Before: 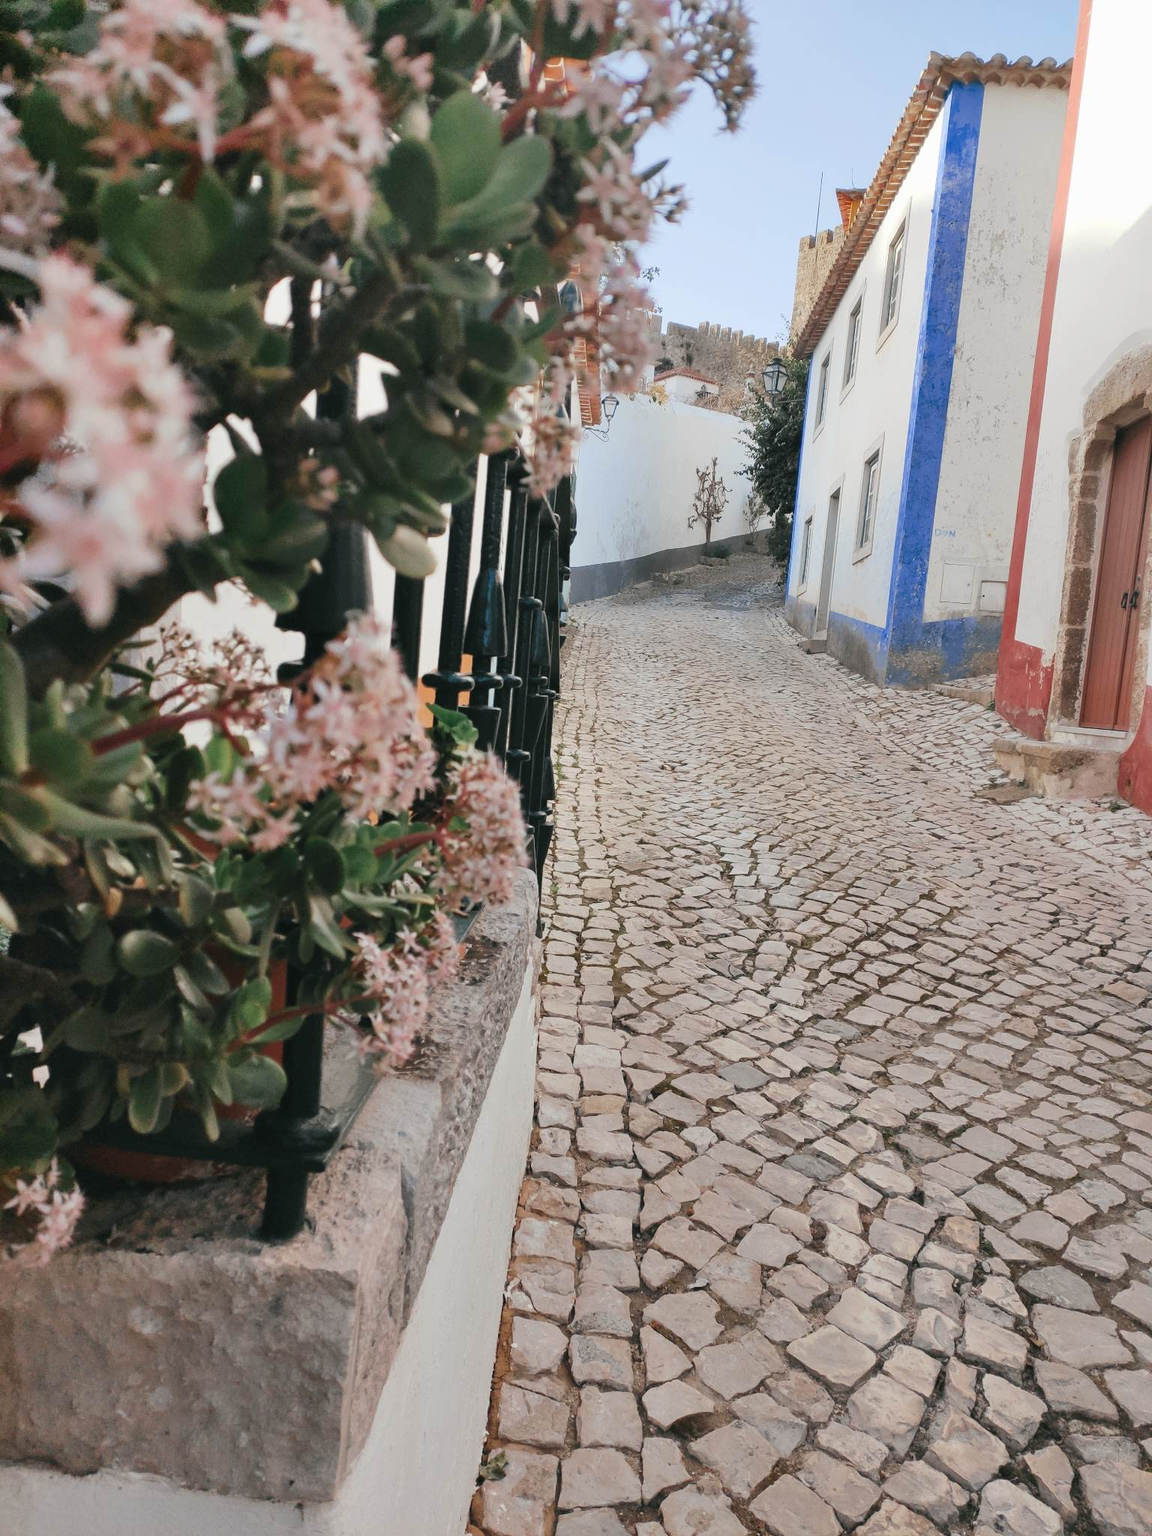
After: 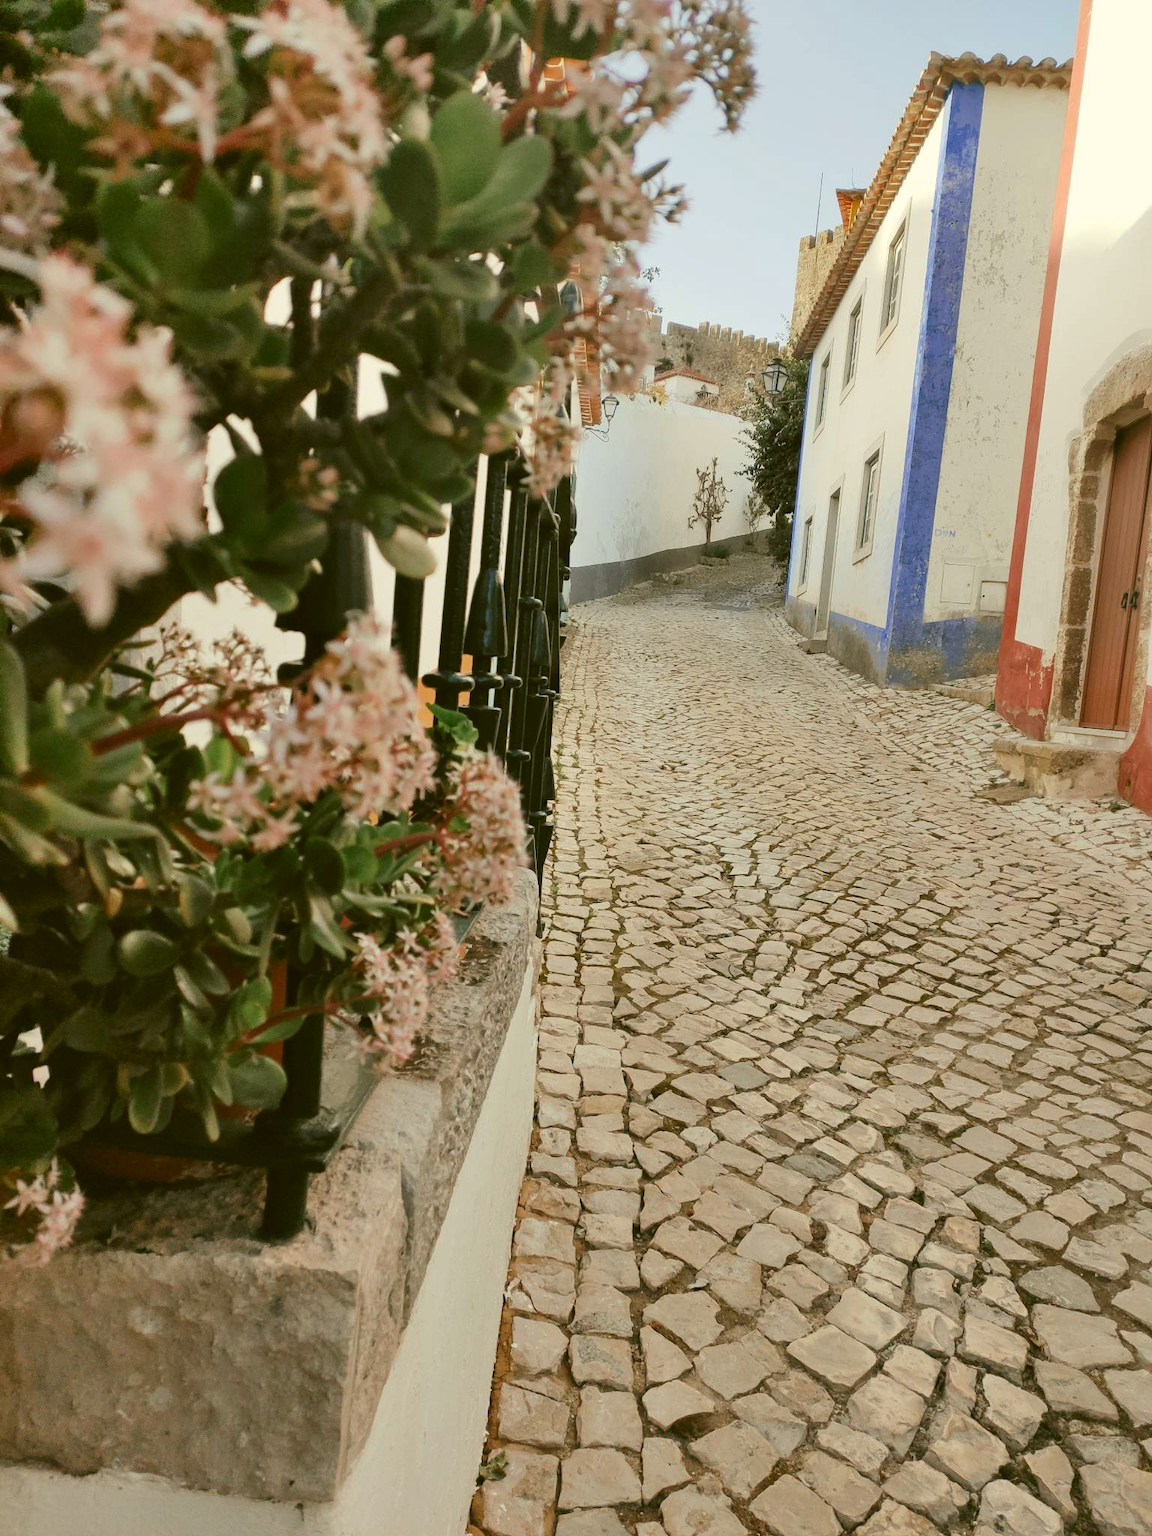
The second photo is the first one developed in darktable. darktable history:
color correction: highlights a* -1.43, highlights b* 10.12, shadows a* 0.395, shadows b* 19.35
